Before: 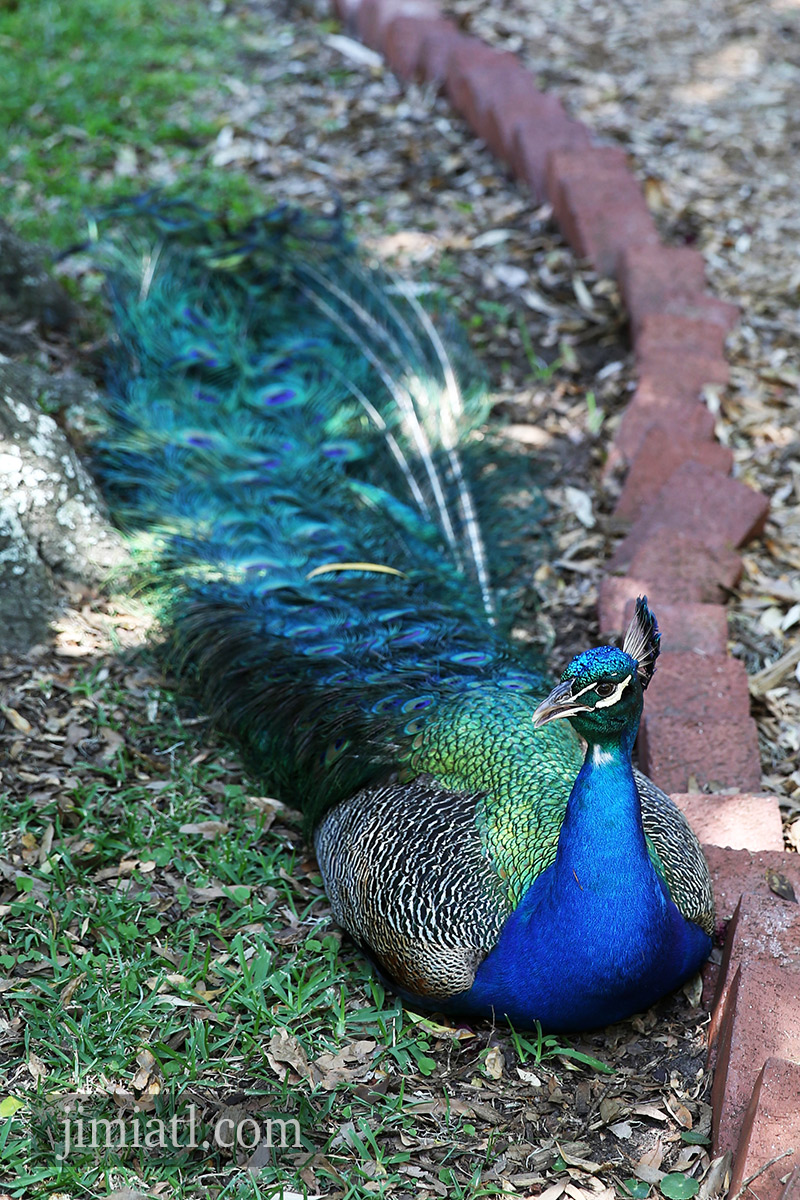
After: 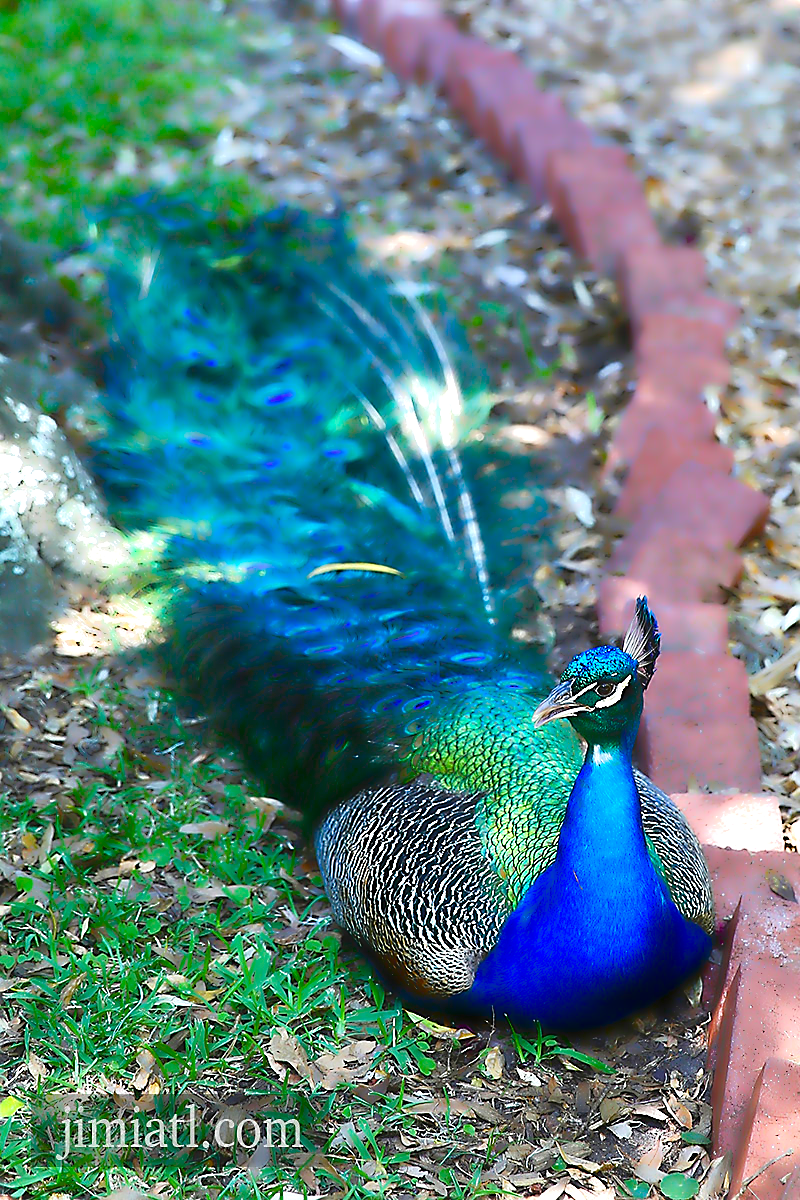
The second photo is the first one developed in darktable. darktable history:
exposure: black level correction 0, exposure 0.5 EV, compensate exposure bias true, compensate highlight preservation false
sharpen: radius 1.4, amount 1.25, threshold 0.7
color balance rgb: perceptual saturation grading › global saturation 20%, perceptual saturation grading › highlights -25%, perceptual saturation grading › shadows 25%, global vibrance 50%
lowpass: radius 4, soften with bilateral filter, unbound 0
